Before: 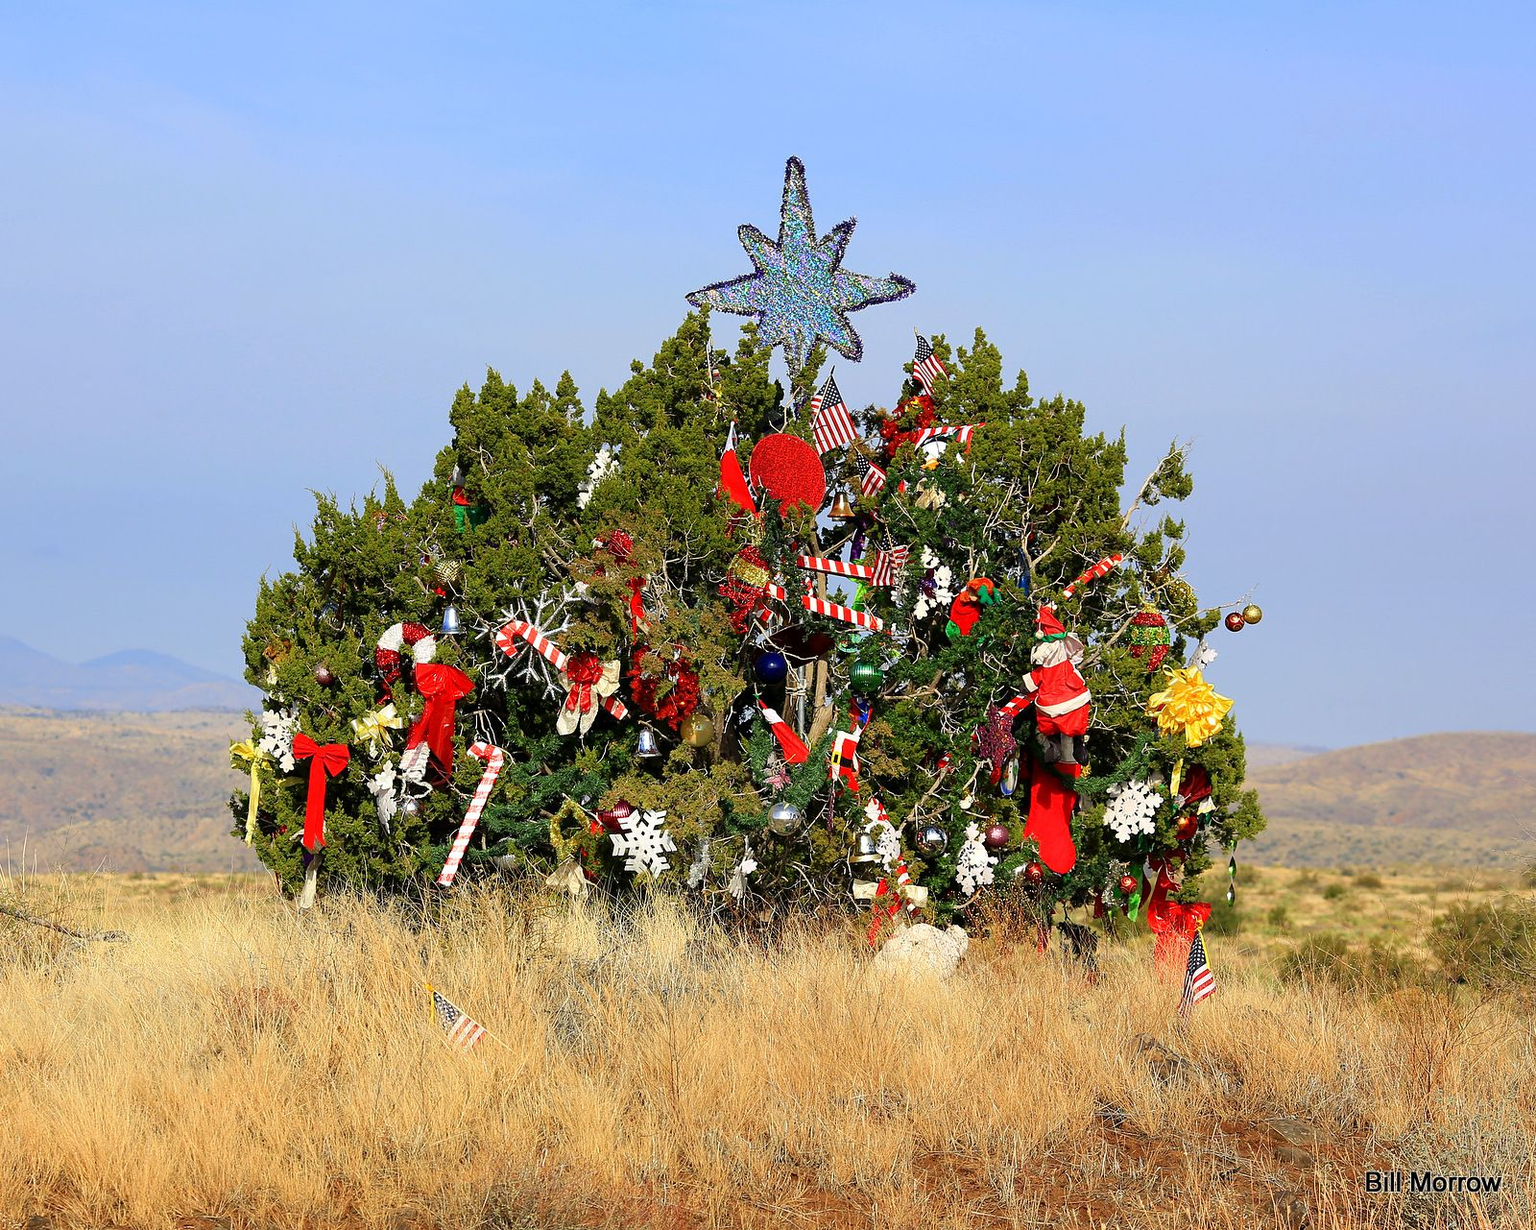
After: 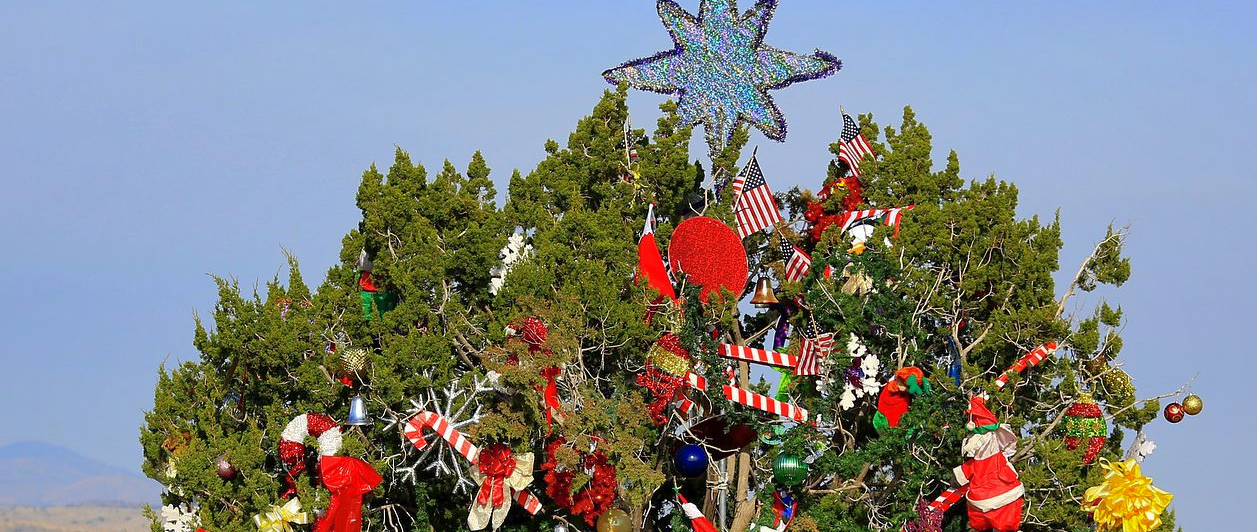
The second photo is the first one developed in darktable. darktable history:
crop: left 7.036%, top 18.398%, right 14.379%, bottom 40.043%
shadows and highlights: on, module defaults
